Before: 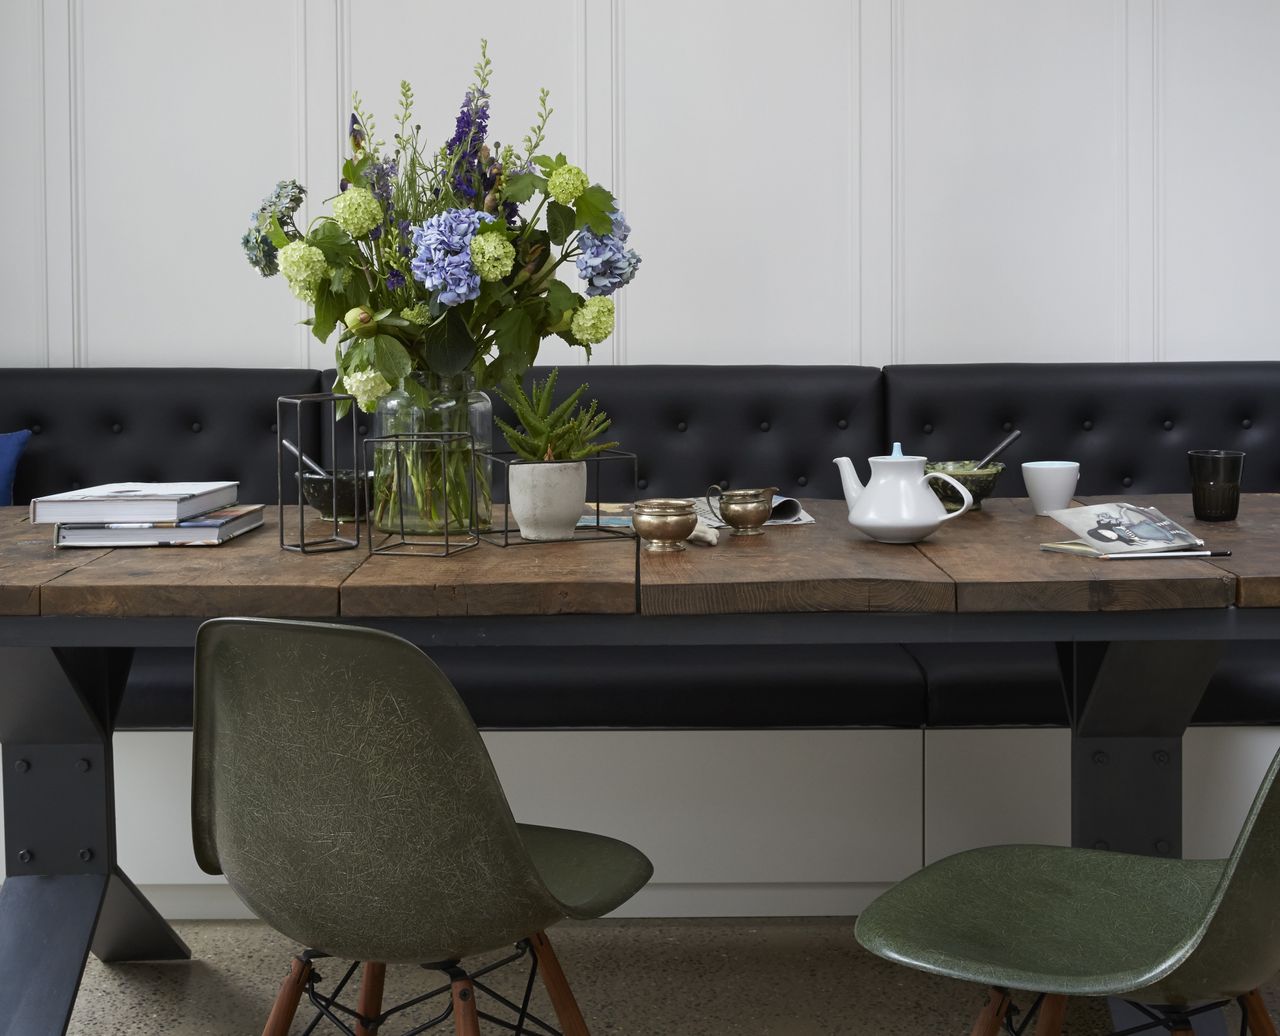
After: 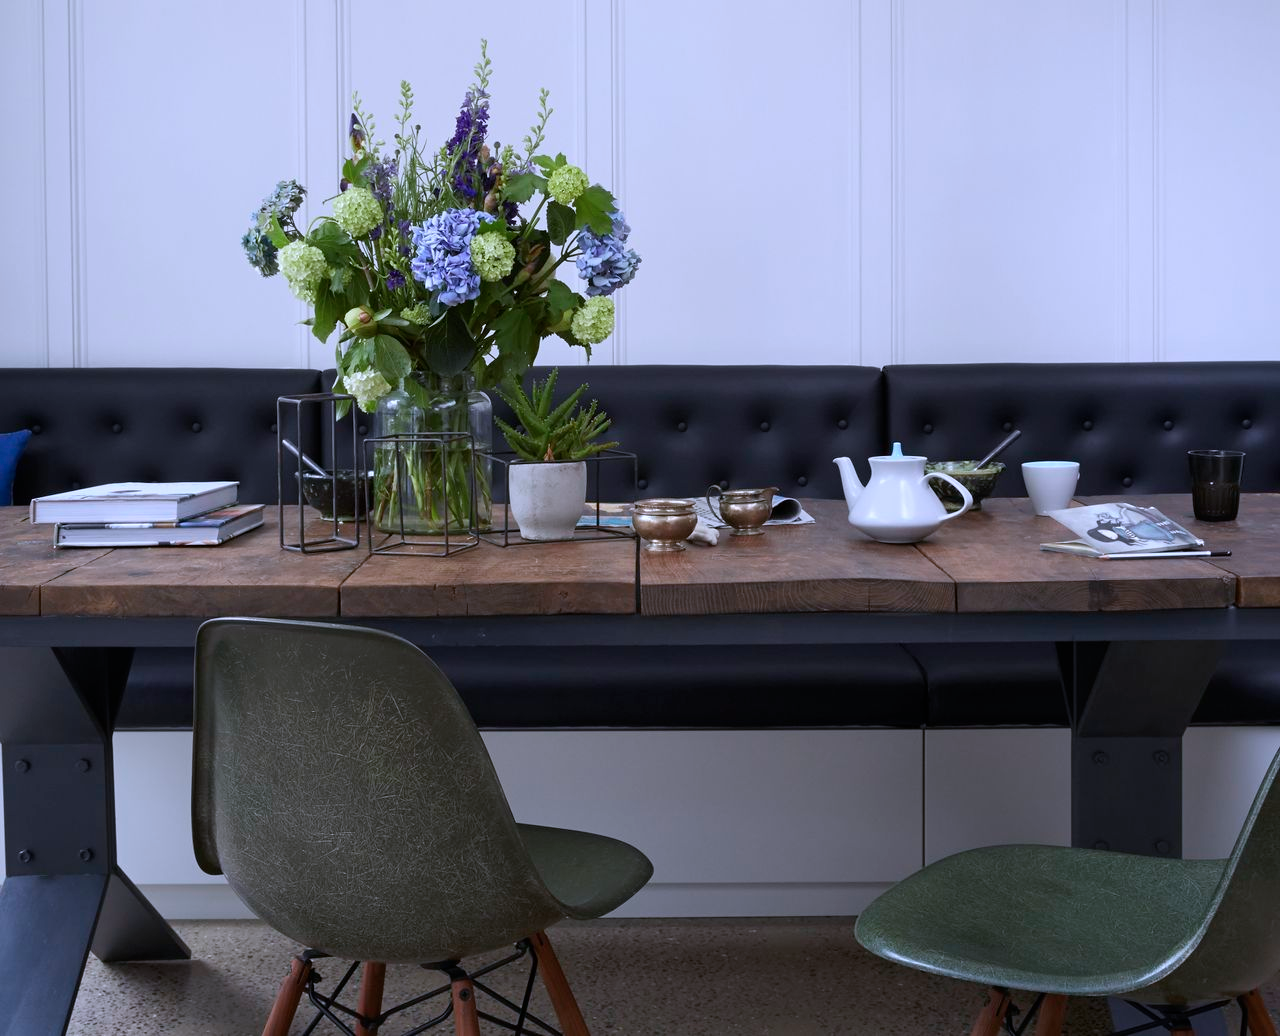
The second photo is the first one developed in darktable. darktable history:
color calibration: illuminant as shot in camera, x 0.379, y 0.396, temperature 4146.67 K
